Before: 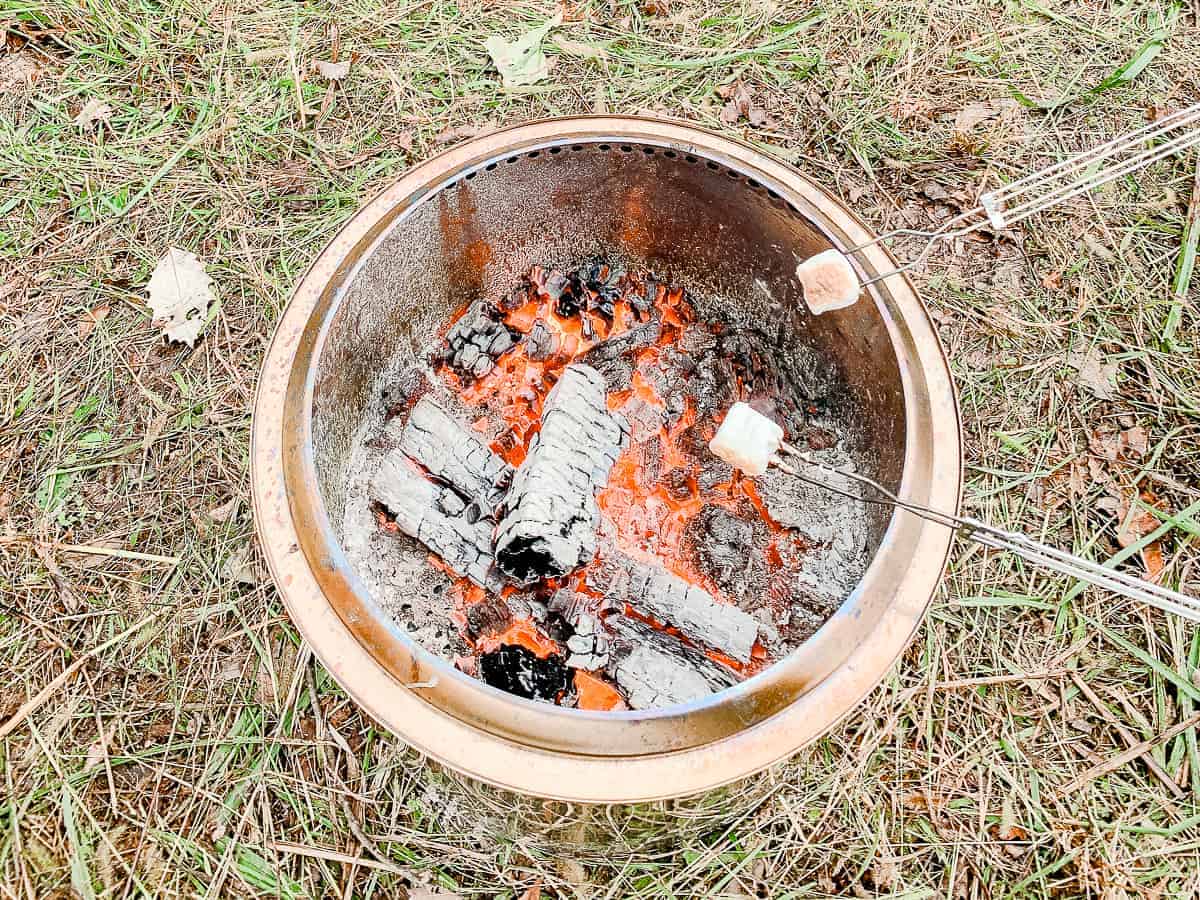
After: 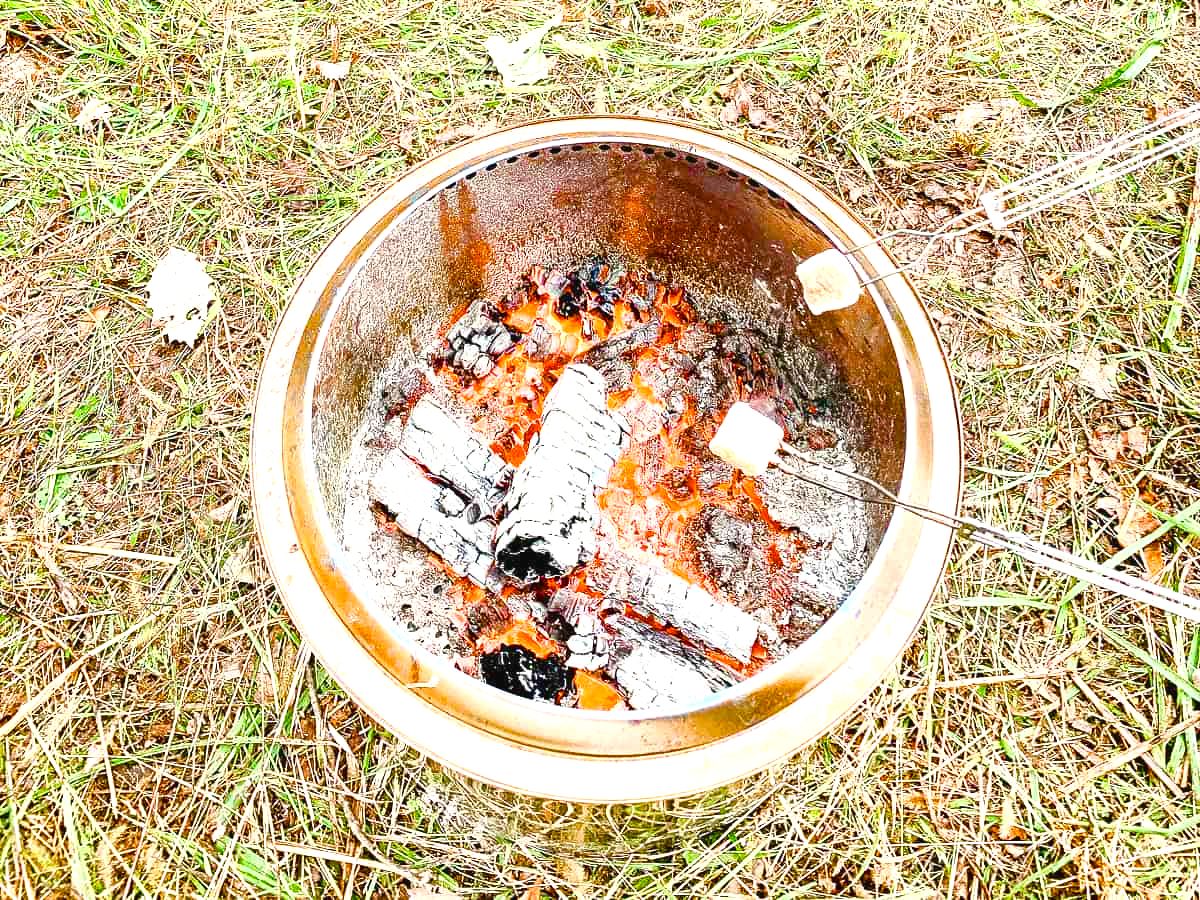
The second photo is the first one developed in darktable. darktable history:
color balance rgb: global offset › luminance 0.242%, global offset › hue 171.38°, linear chroma grading › global chroma 9.019%, perceptual saturation grading › global saturation 45.949%, perceptual saturation grading › highlights -49.597%, perceptual saturation grading › shadows 29.797%, global vibrance 41.966%
exposure: black level correction 0, exposure 0.702 EV, compensate highlight preservation false
